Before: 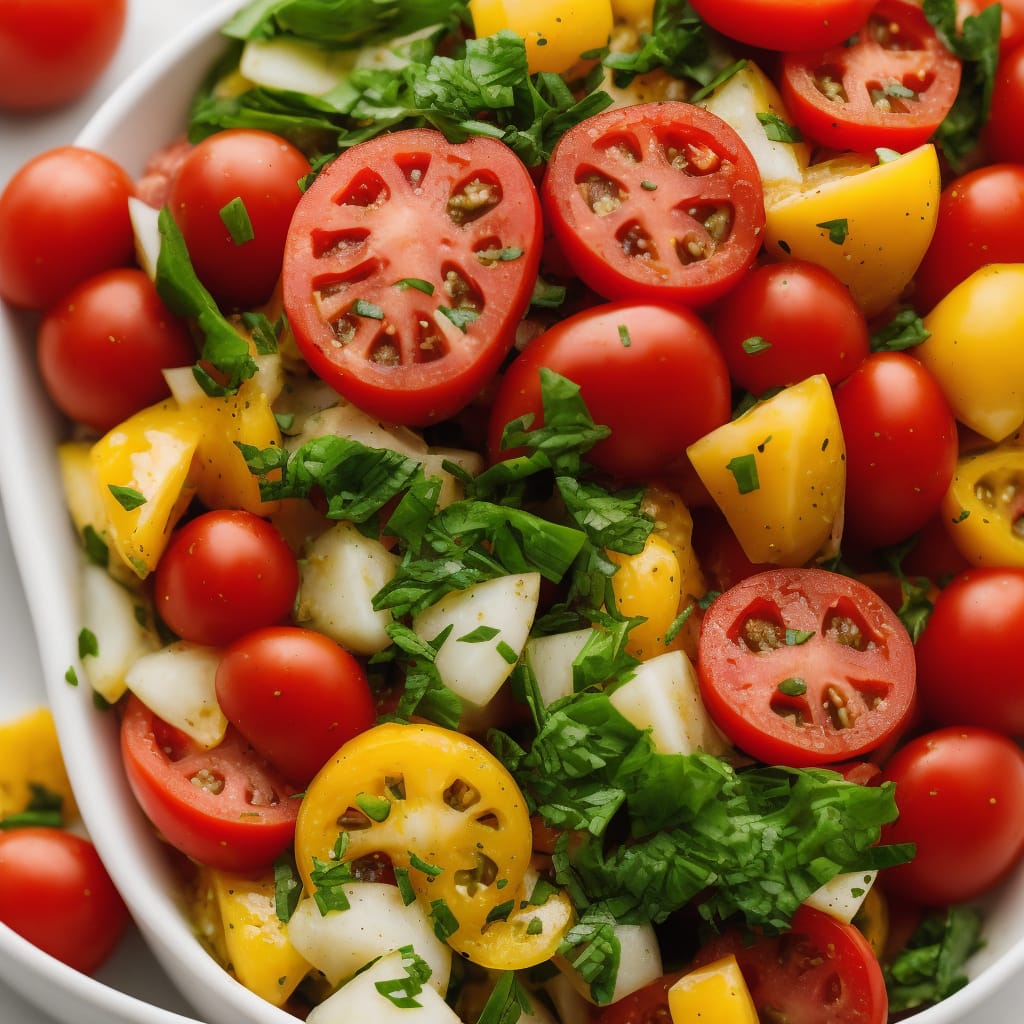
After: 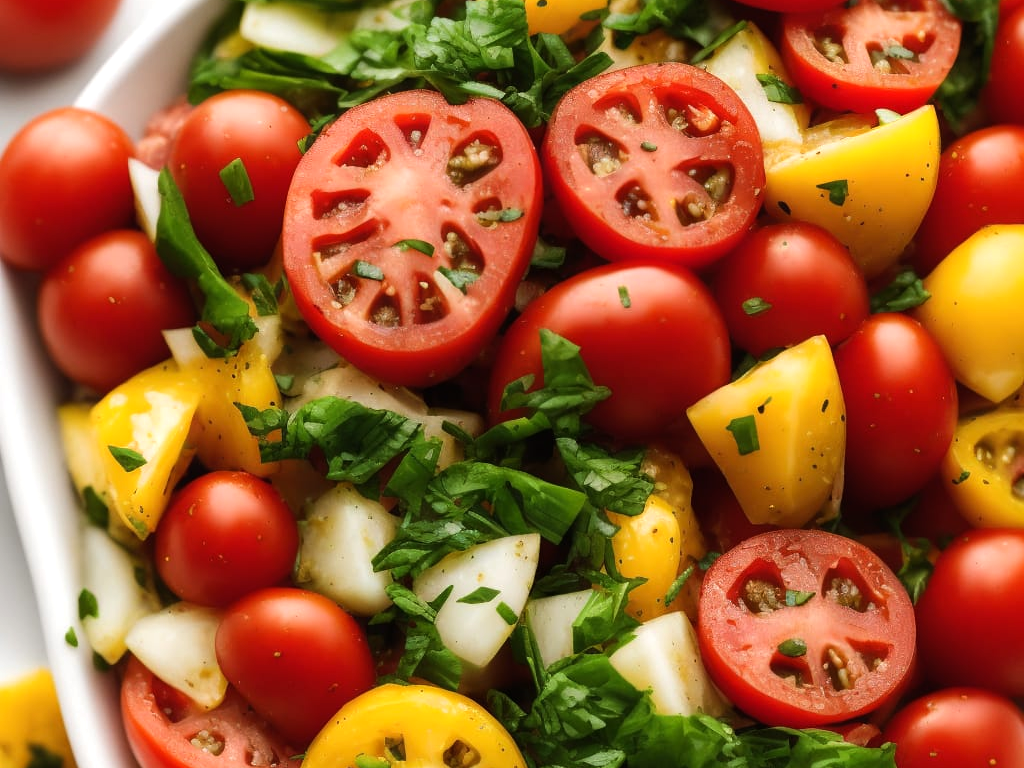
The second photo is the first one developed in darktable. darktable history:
tone equalizer: -8 EV -0.417 EV, -7 EV -0.389 EV, -6 EV -0.333 EV, -5 EV -0.222 EV, -3 EV 0.222 EV, -2 EV 0.333 EV, -1 EV 0.389 EV, +0 EV 0.417 EV, edges refinement/feathering 500, mask exposure compensation -1.57 EV, preserve details no
crop: top 3.857%, bottom 21.132%
